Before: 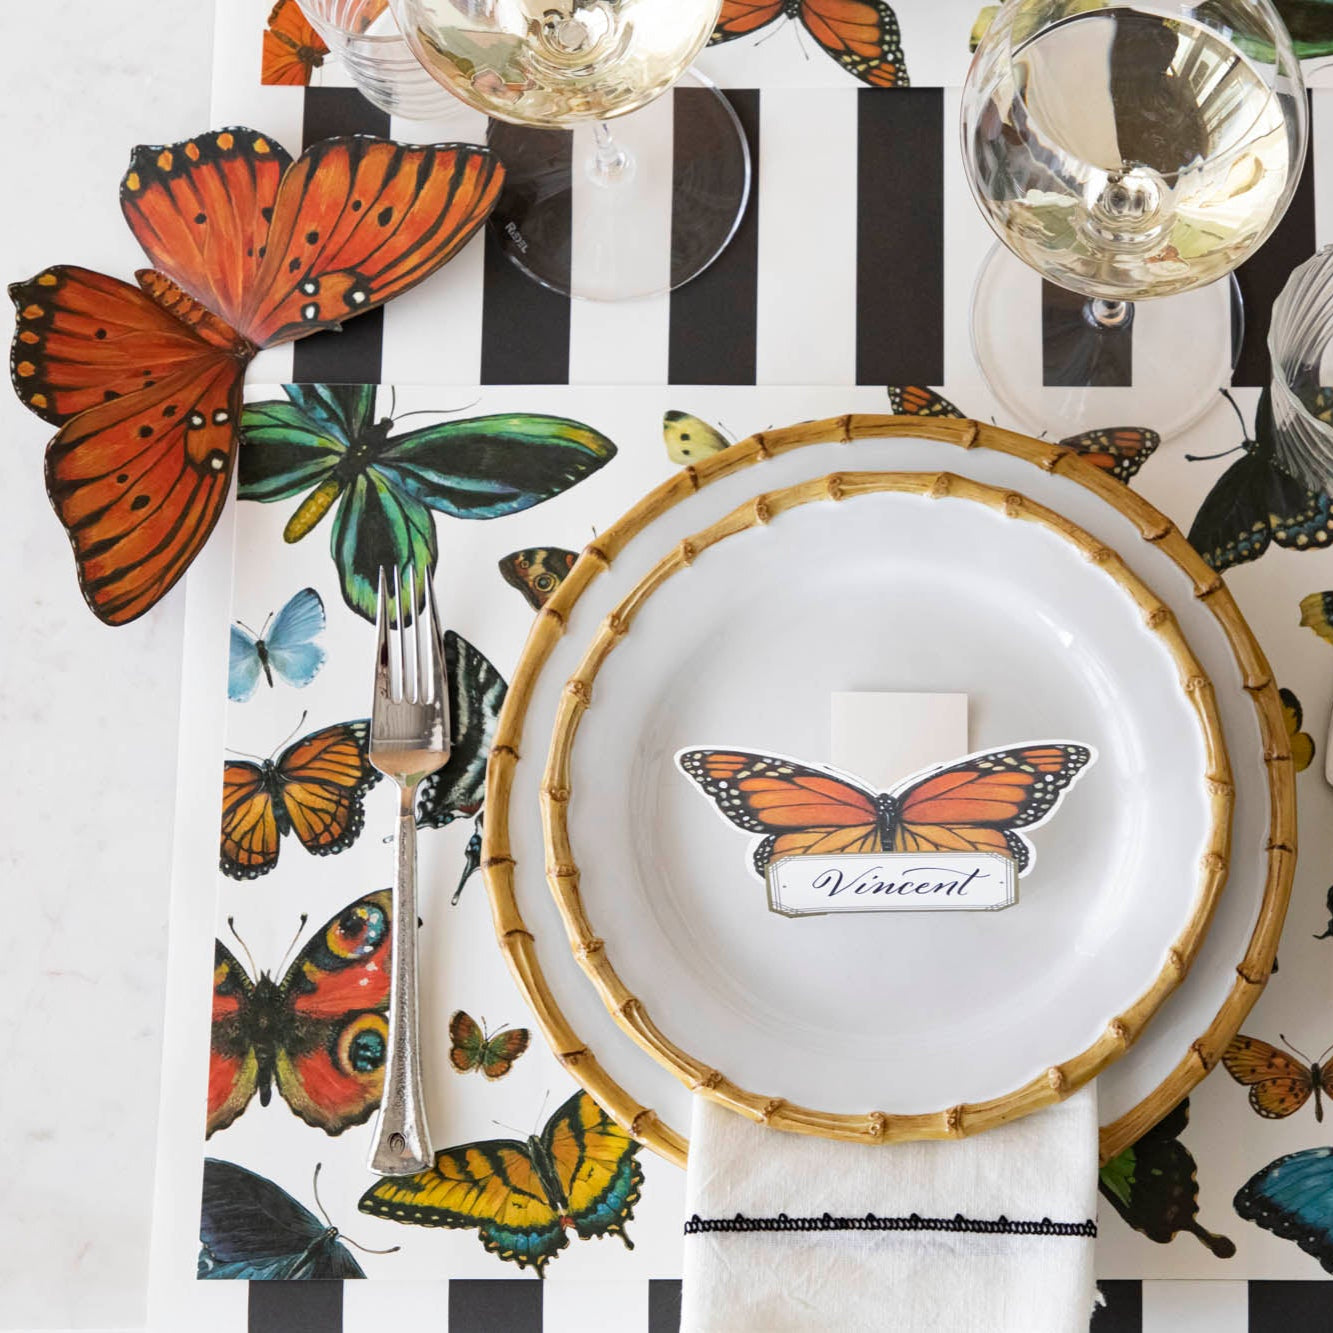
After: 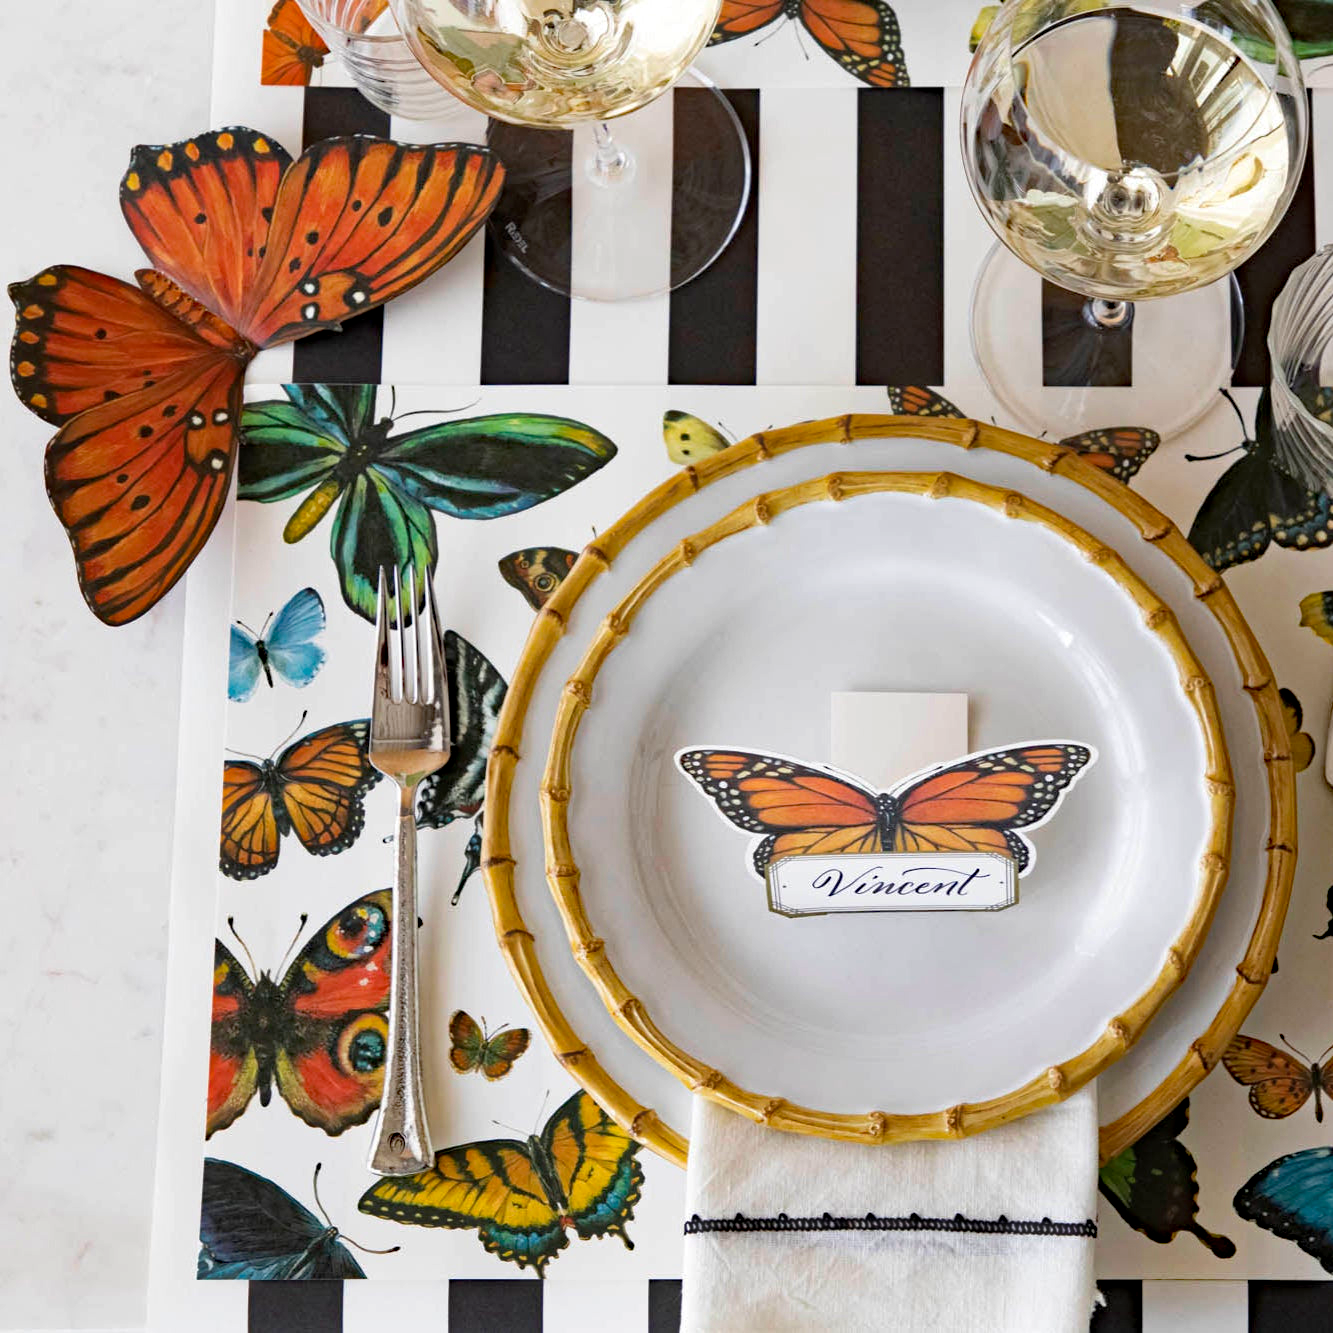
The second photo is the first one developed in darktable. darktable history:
haze removal: strength 0.519, distance 0.925, adaptive false
